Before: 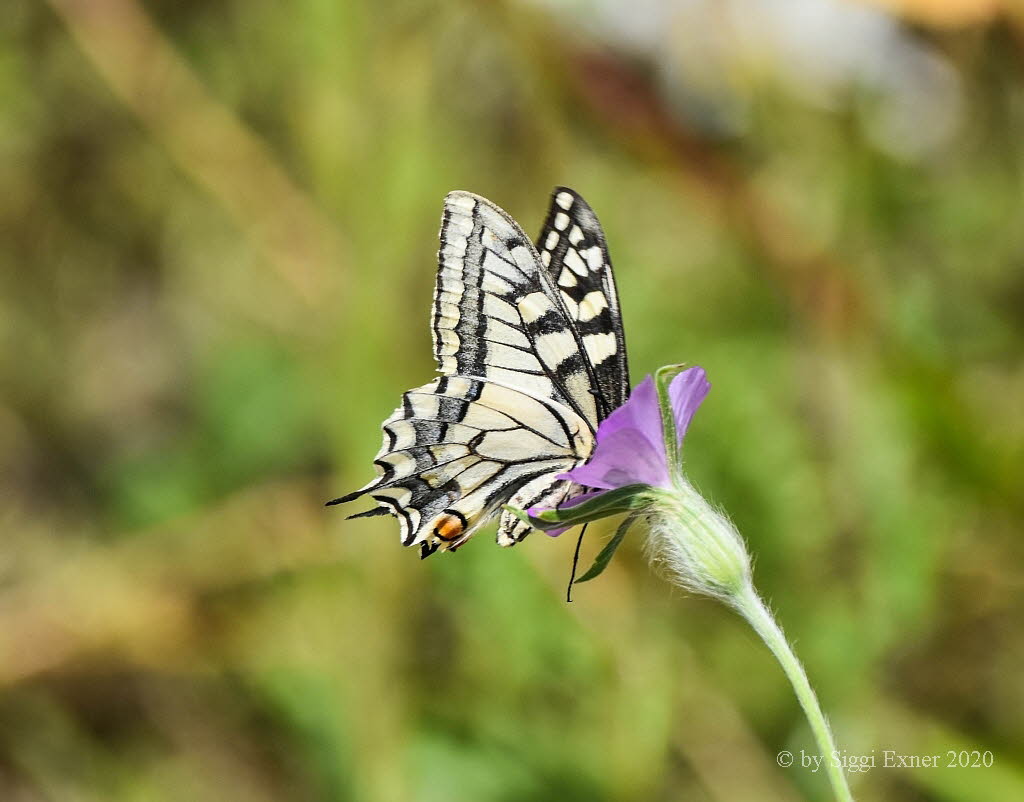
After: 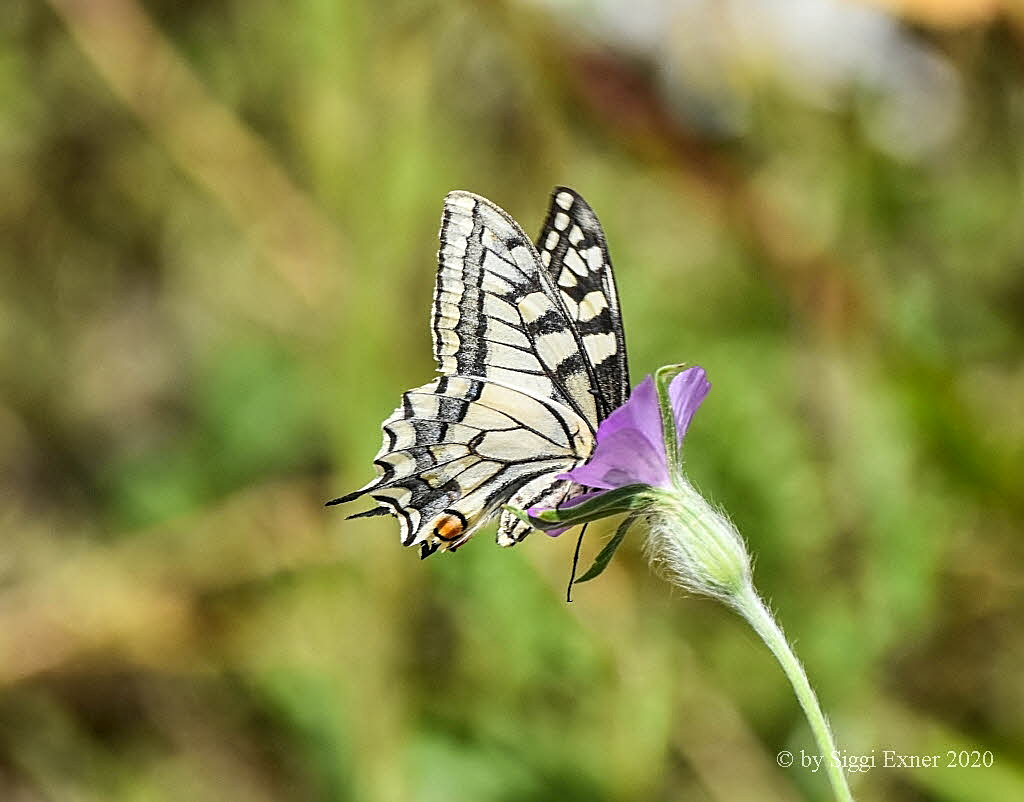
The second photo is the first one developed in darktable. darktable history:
sharpen: amount 0.496
local contrast: on, module defaults
